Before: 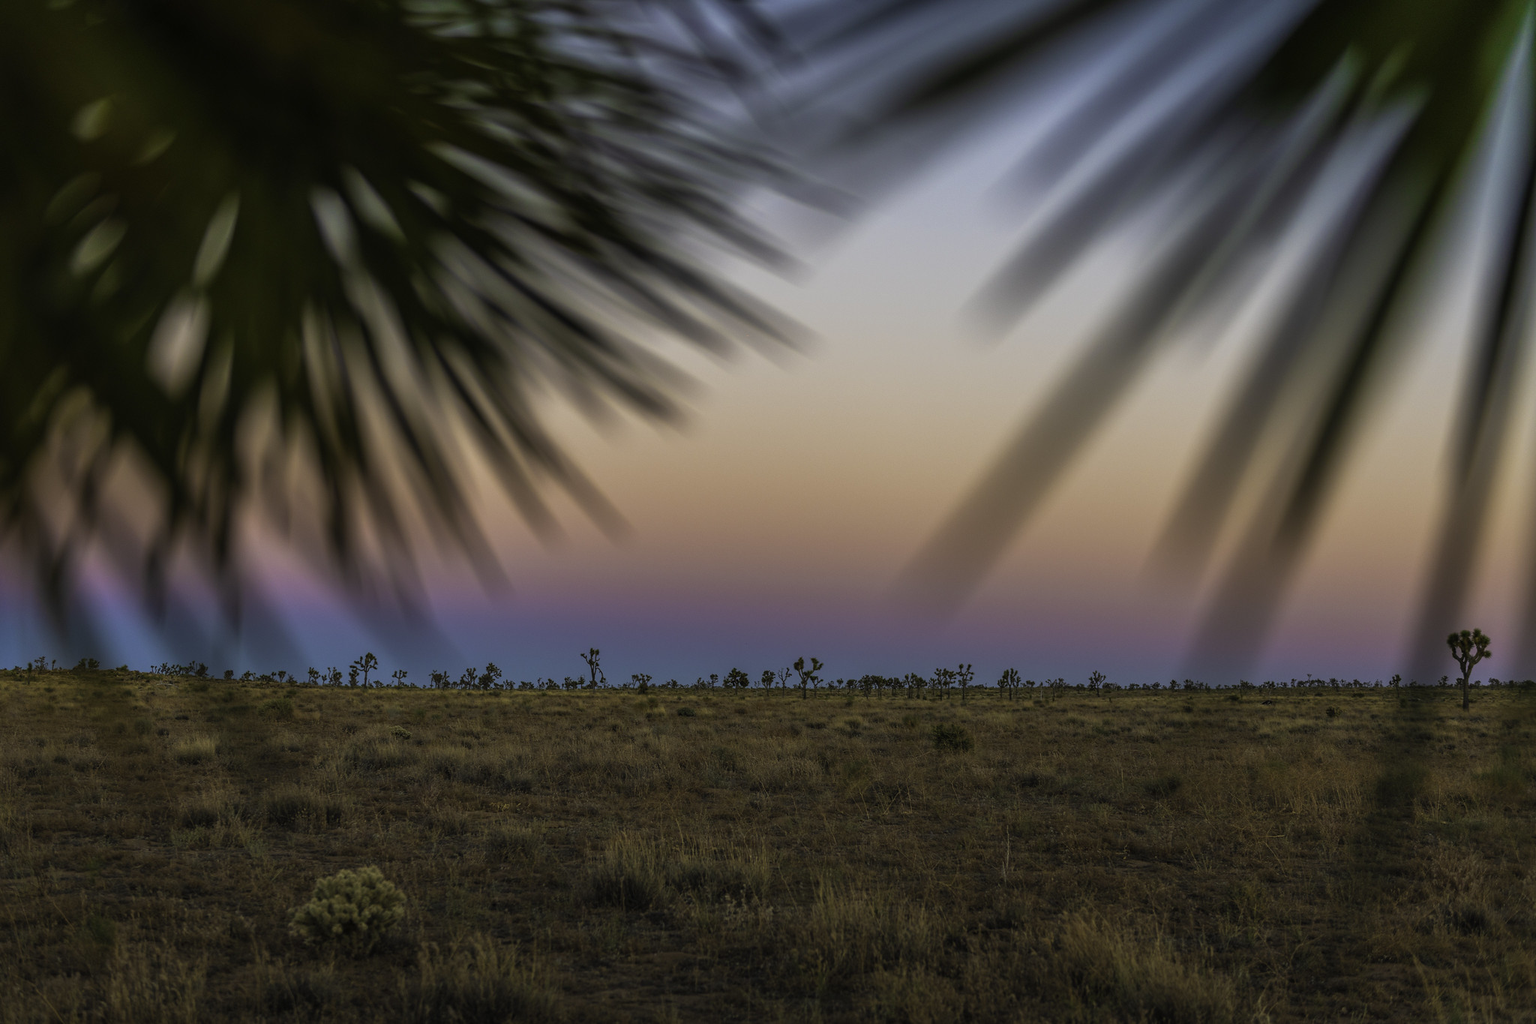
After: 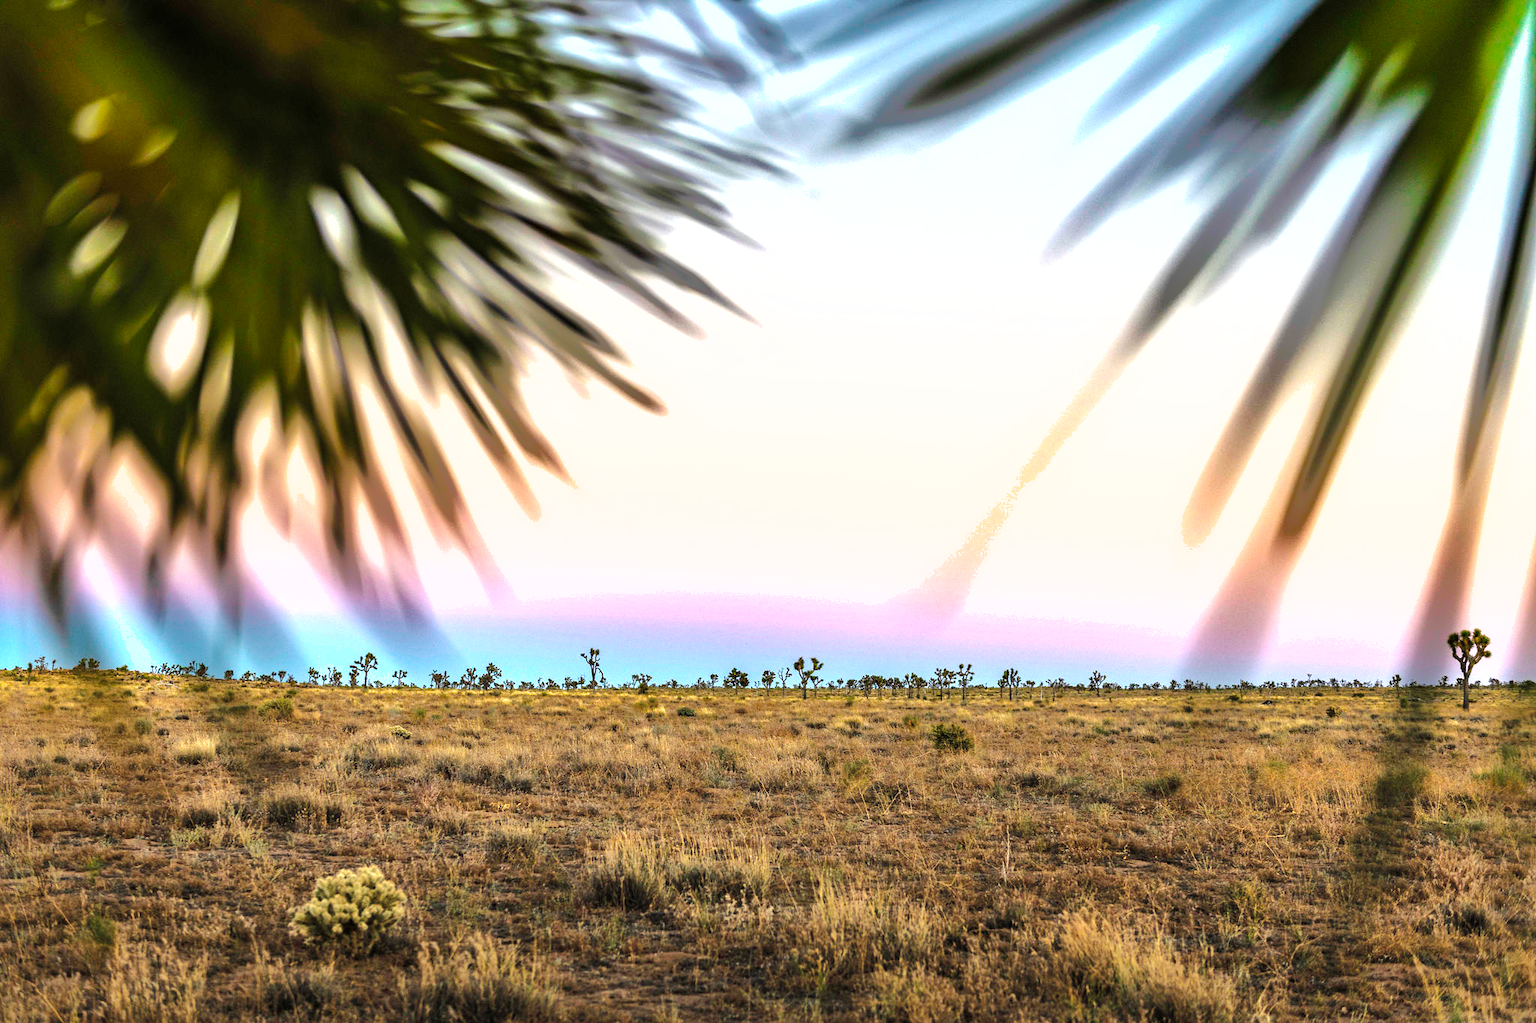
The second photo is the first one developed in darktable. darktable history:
shadows and highlights: shadows 39.24, highlights -59.73
tone curve: curves: ch0 [(0, 0) (0.004, 0.001) (0.133, 0.112) (0.325, 0.362) (0.832, 0.893) (1, 1)], preserve colors none
exposure: black level correction 0, exposure 1.697 EV, compensate highlight preservation false
haze removal: strength 0.109, adaptive false
tone equalizer: -8 EV -1.07 EV, -7 EV -1.02 EV, -6 EV -0.829 EV, -5 EV -0.565 EV, -3 EV 0.572 EV, -2 EV 0.854 EV, -1 EV 1.01 EV, +0 EV 1.05 EV, edges refinement/feathering 500, mask exposure compensation -1.57 EV, preserve details no
